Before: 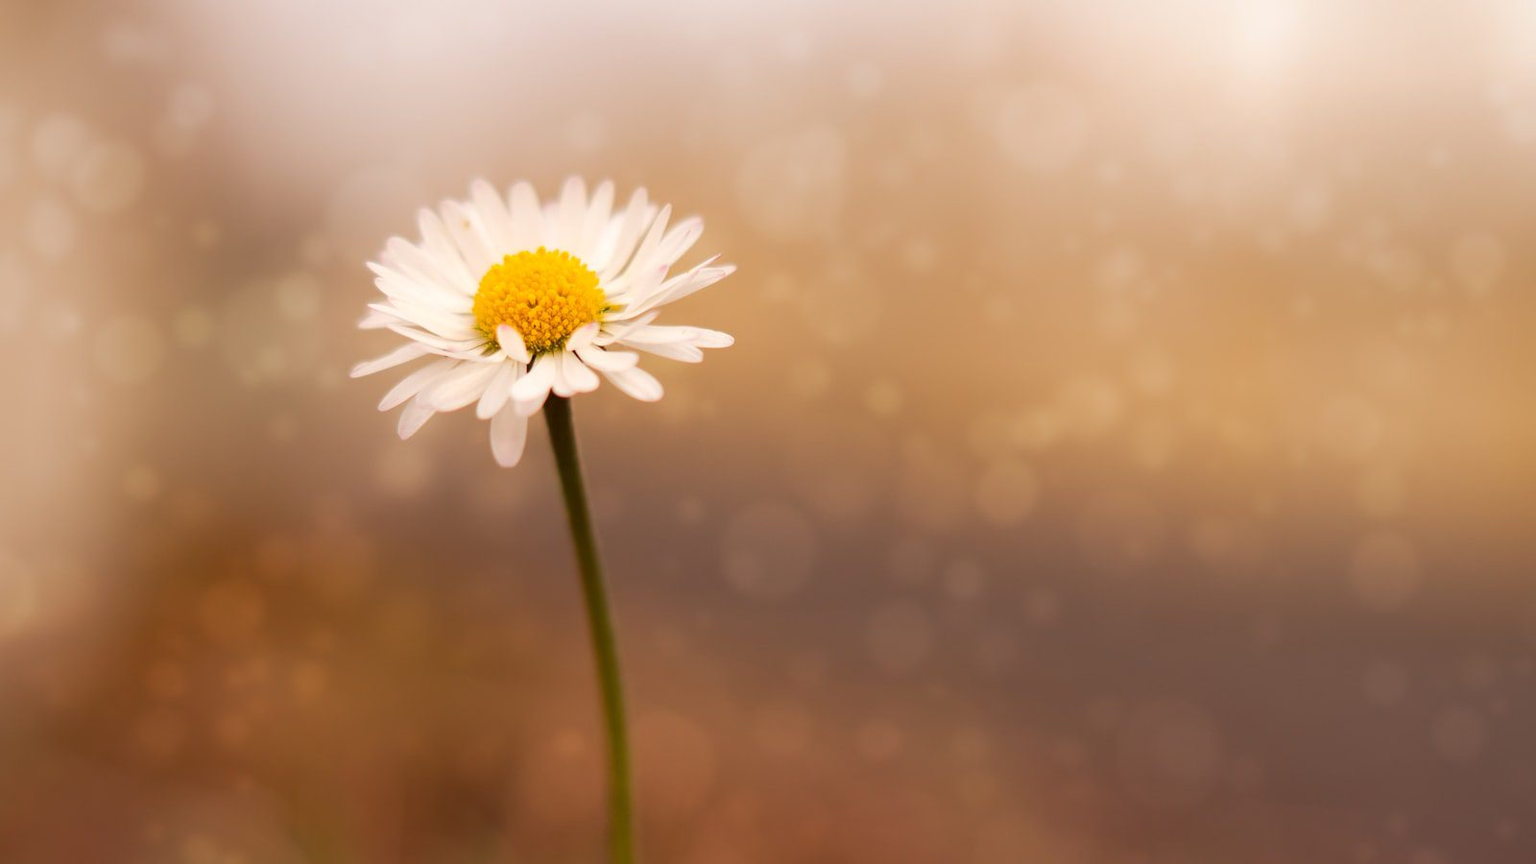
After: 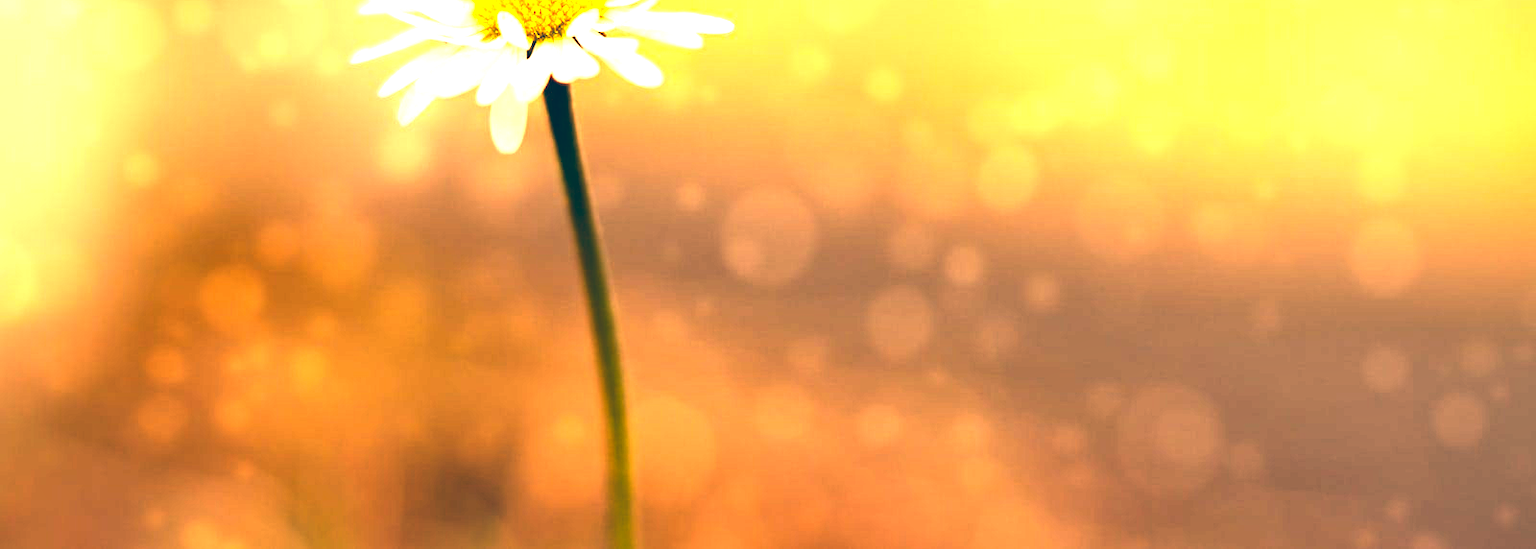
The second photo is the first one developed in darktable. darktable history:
color balance rgb: shadows lift › hue 87.51°, highlights gain › chroma 3.21%, highlights gain › hue 55.1°, global offset › chroma 0.15%, global offset › hue 253.66°, linear chroma grading › global chroma 0.5%
local contrast: mode bilateral grid, contrast 20, coarseness 100, detail 150%, midtone range 0.2
exposure: exposure 1.223 EV, compensate highlight preservation false
color balance: lift [1.005, 0.99, 1.007, 1.01], gamma [1, 1.034, 1.032, 0.966], gain [0.873, 1.055, 1.067, 0.933]
crop and rotate: top 36.435%
tone equalizer: -8 EV -1.08 EV, -7 EV -1.01 EV, -6 EV -0.867 EV, -5 EV -0.578 EV, -3 EV 0.578 EV, -2 EV 0.867 EV, -1 EV 1.01 EV, +0 EV 1.08 EV, edges refinement/feathering 500, mask exposure compensation -1.57 EV, preserve details no
color correction: highlights a* 10.32, highlights b* 14.66, shadows a* -9.59, shadows b* -15.02
haze removal: compatibility mode true, adaptive false
